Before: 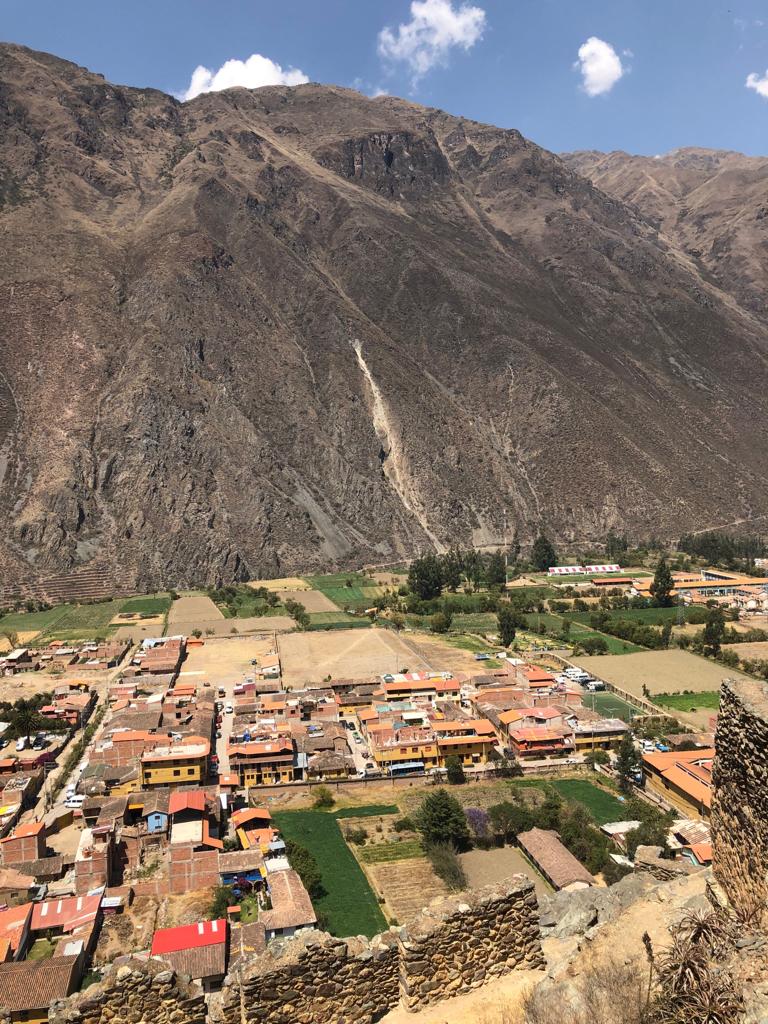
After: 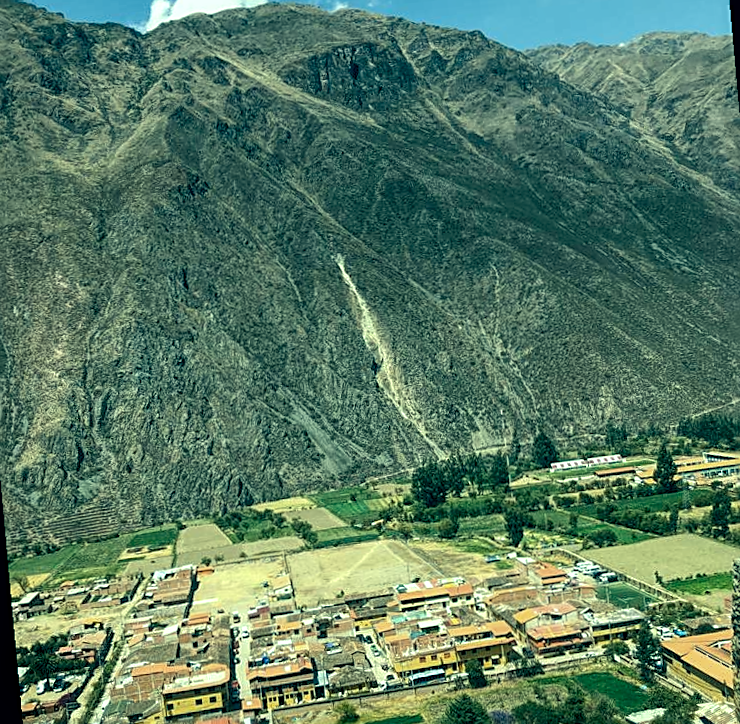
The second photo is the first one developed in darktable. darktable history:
crop and rotate: angle 0.2°, left 0.275%, right 3.127%, bottom 14.18%
local contrast: highlights 100%, shadows 100%, detail 200%, midtone range 0.2
sharpen: on, module defaults
rotate and perspective: rotation -5°, crop left 0.05, crop right 0.952, crop top 0.11, crop bottom 0.89
color correction: highlights a* -20.08, highlights b* 9.8, shadows a* -20.4, shadows b* -10.76
